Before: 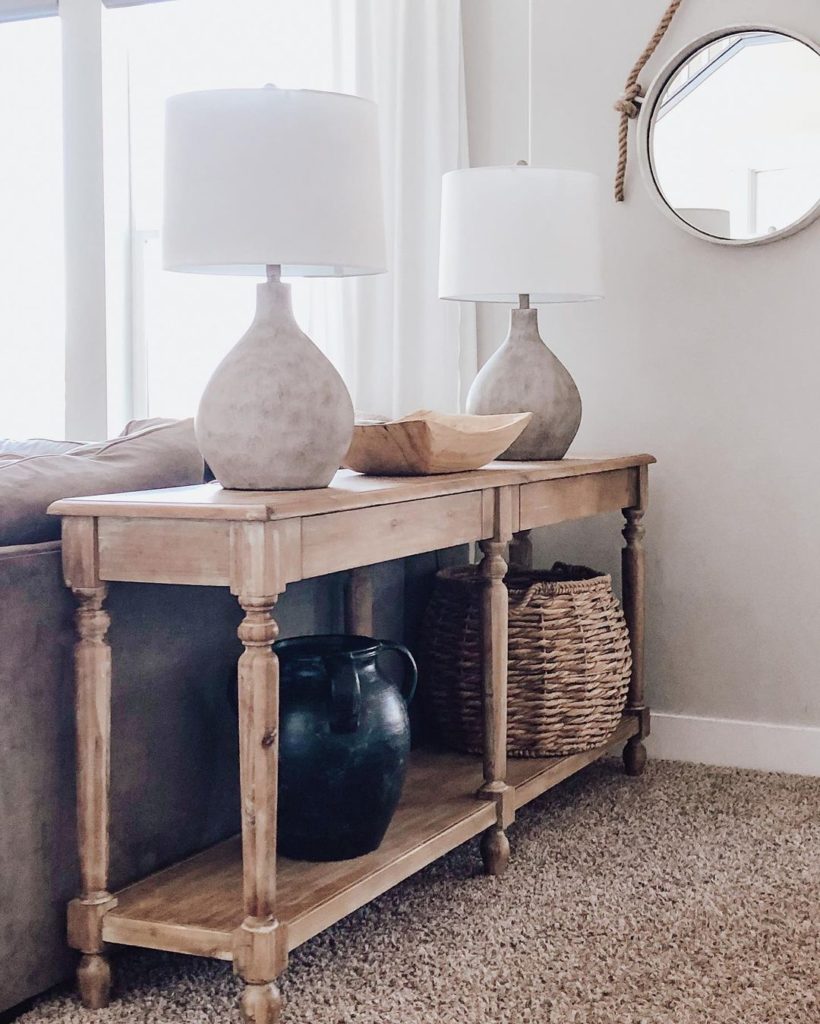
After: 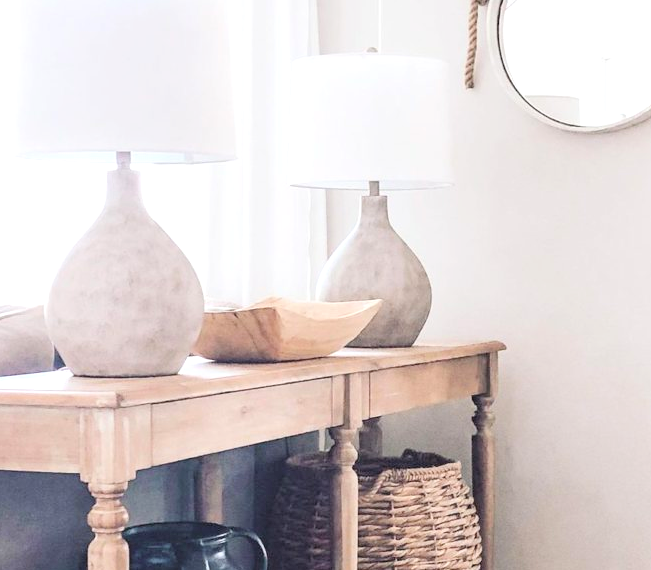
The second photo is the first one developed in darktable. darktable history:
crop: left 18.38%, top 11.092%, right 2.134%, bottom 33.217%
exposure: black level correction 0, exposure 0.5 EV, compensate exposure bias true, compensate highlight preservation false
contrast brightness saturation: brightness 0.28
